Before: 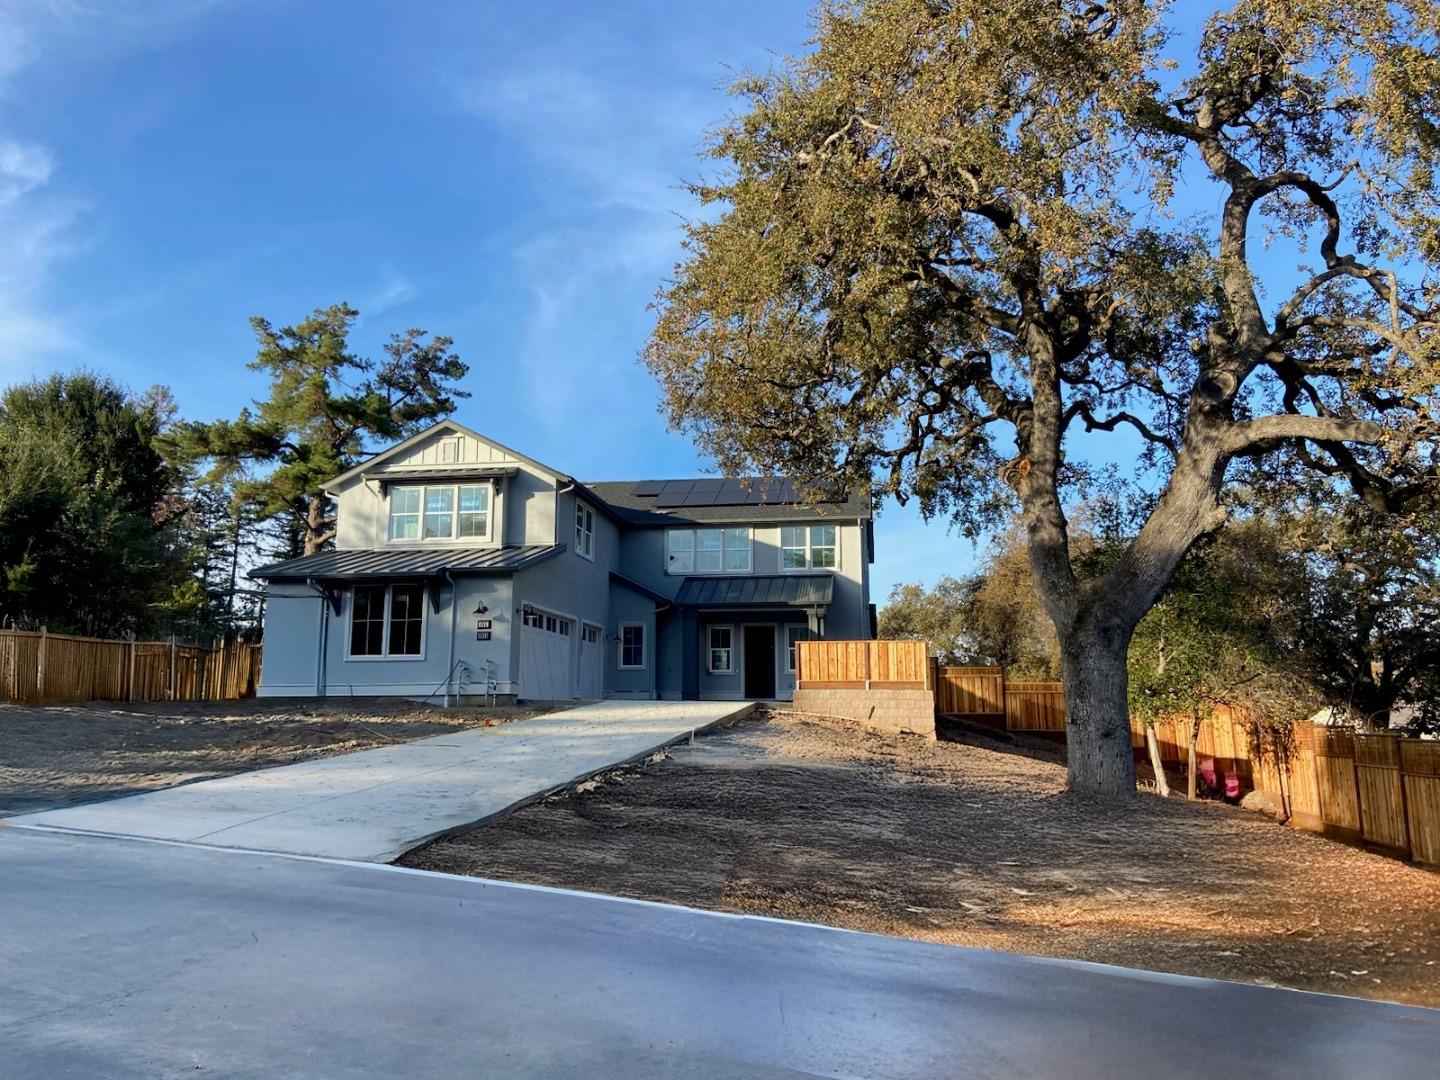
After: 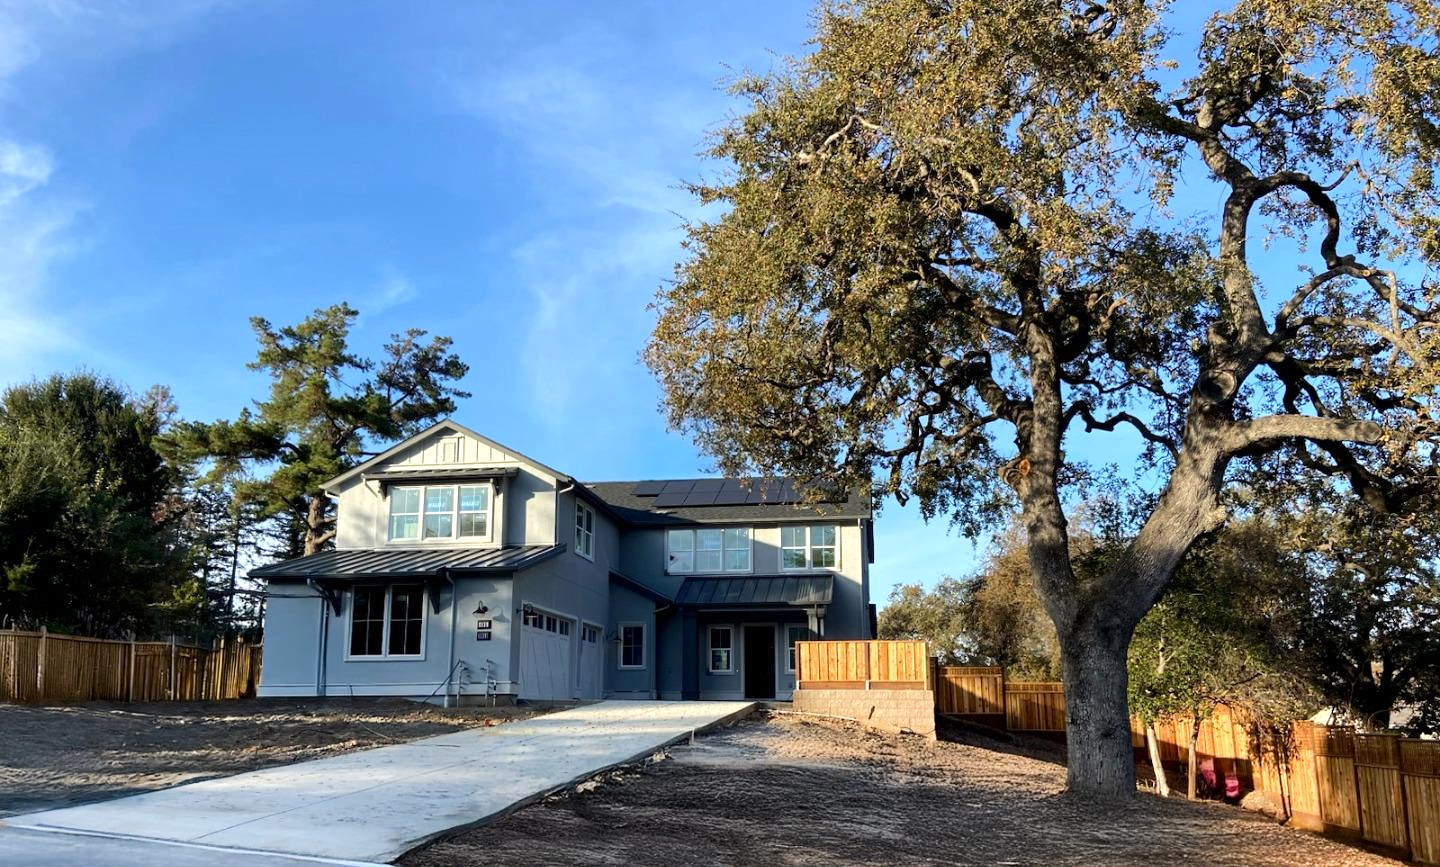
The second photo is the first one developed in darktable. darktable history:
crop: bottom 19.644%
tone equalizer: -8 EV -0.417 EV, -7 EV -0.389 EV, -6 EV -0.333 EV, -5 EV -0.222 EV, -3 EV 0.222 EV, -2 EV 0.333 EV, -1 EV 0.389 EV, +0 EV 0.417 EV, edges refinement/feathering 500, mask exposure compensation -1.57 EV, preserve details no
